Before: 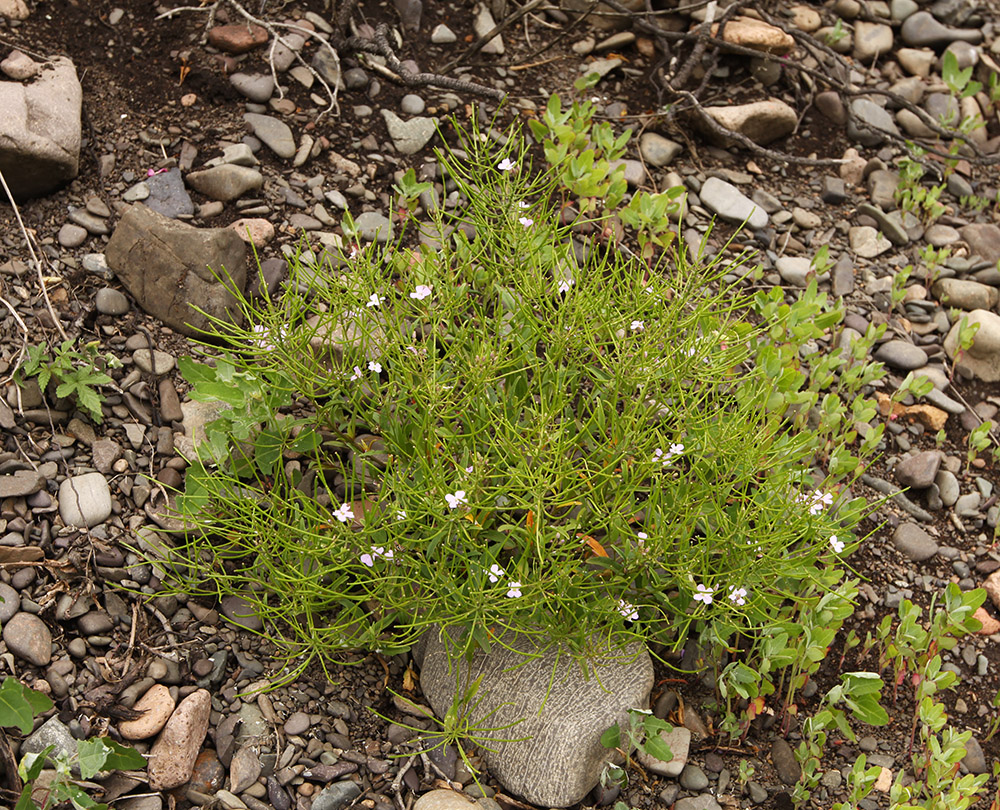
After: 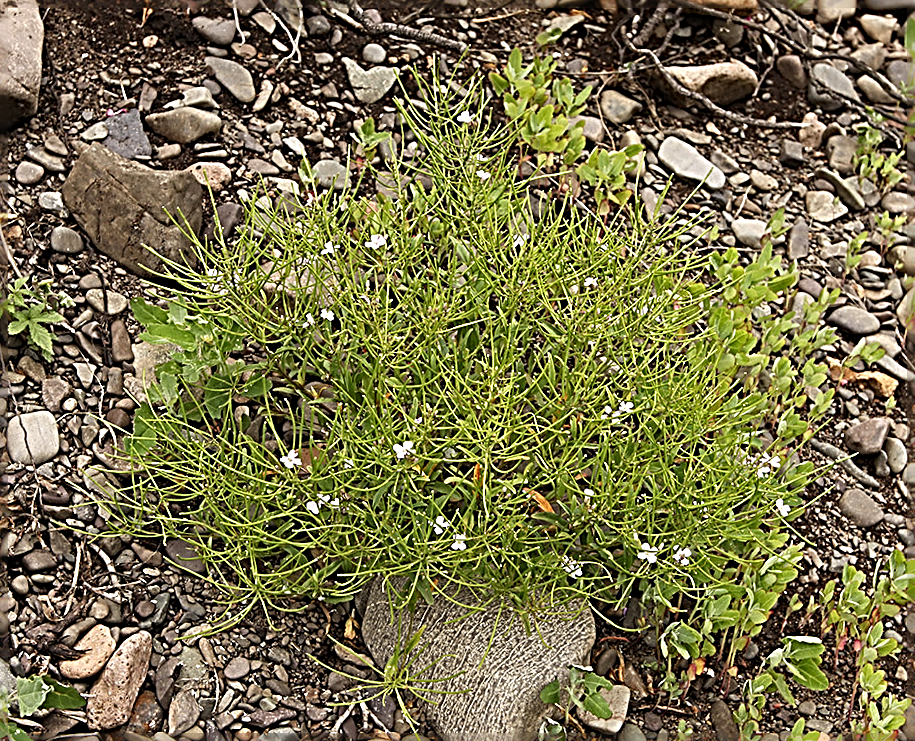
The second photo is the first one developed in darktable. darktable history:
crop and rotate: angle -1.96°, left 3.097%, top 4.154%, right 1.586%, bottom 0.529%
sharpen: radius 3.158, amount 1.731
